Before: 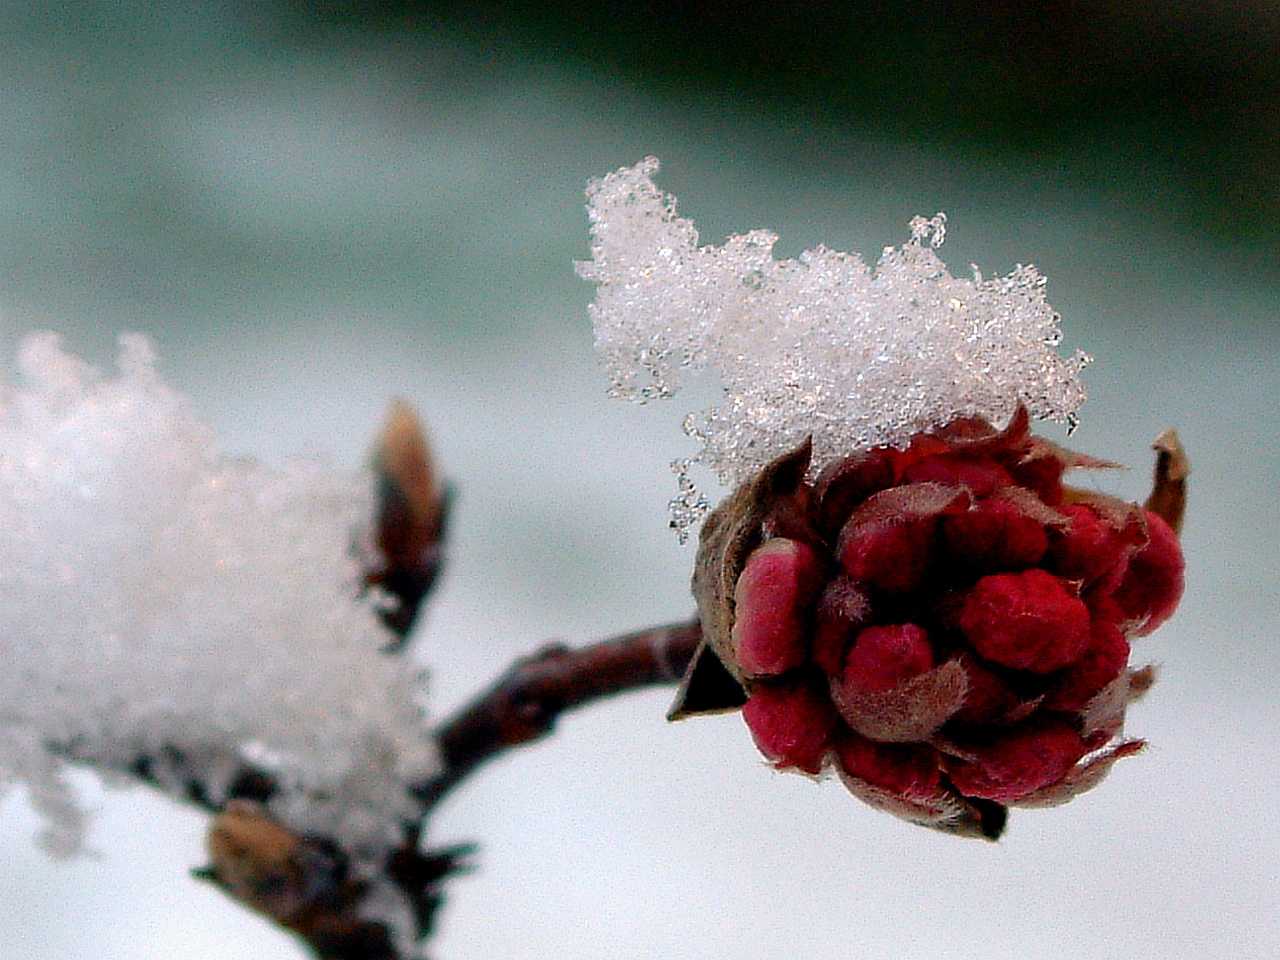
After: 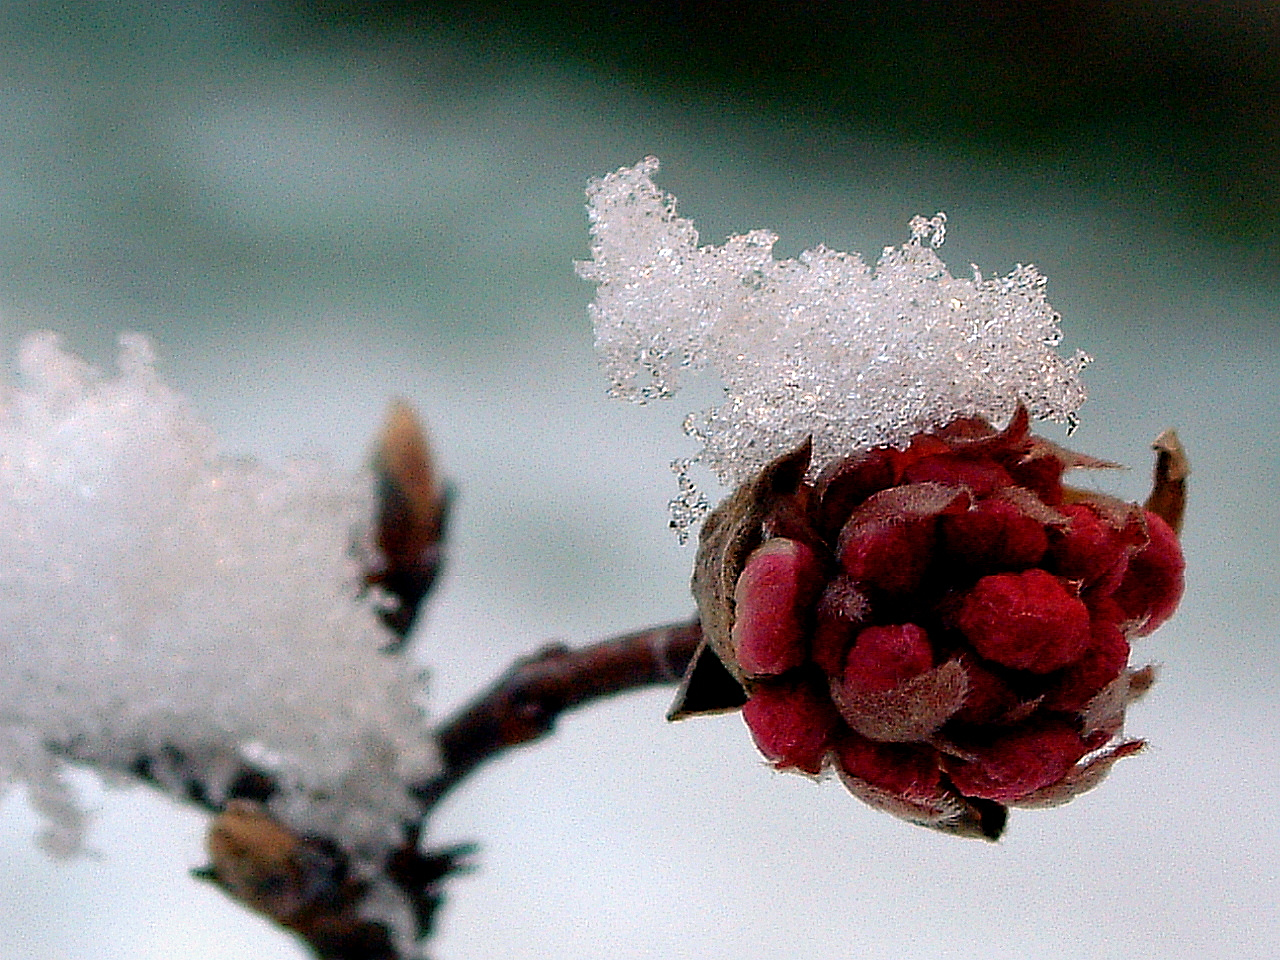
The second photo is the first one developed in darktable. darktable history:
sharpen: on, module defaults
exposure: exposure -0.041 EV, compensate highlight preservation false
